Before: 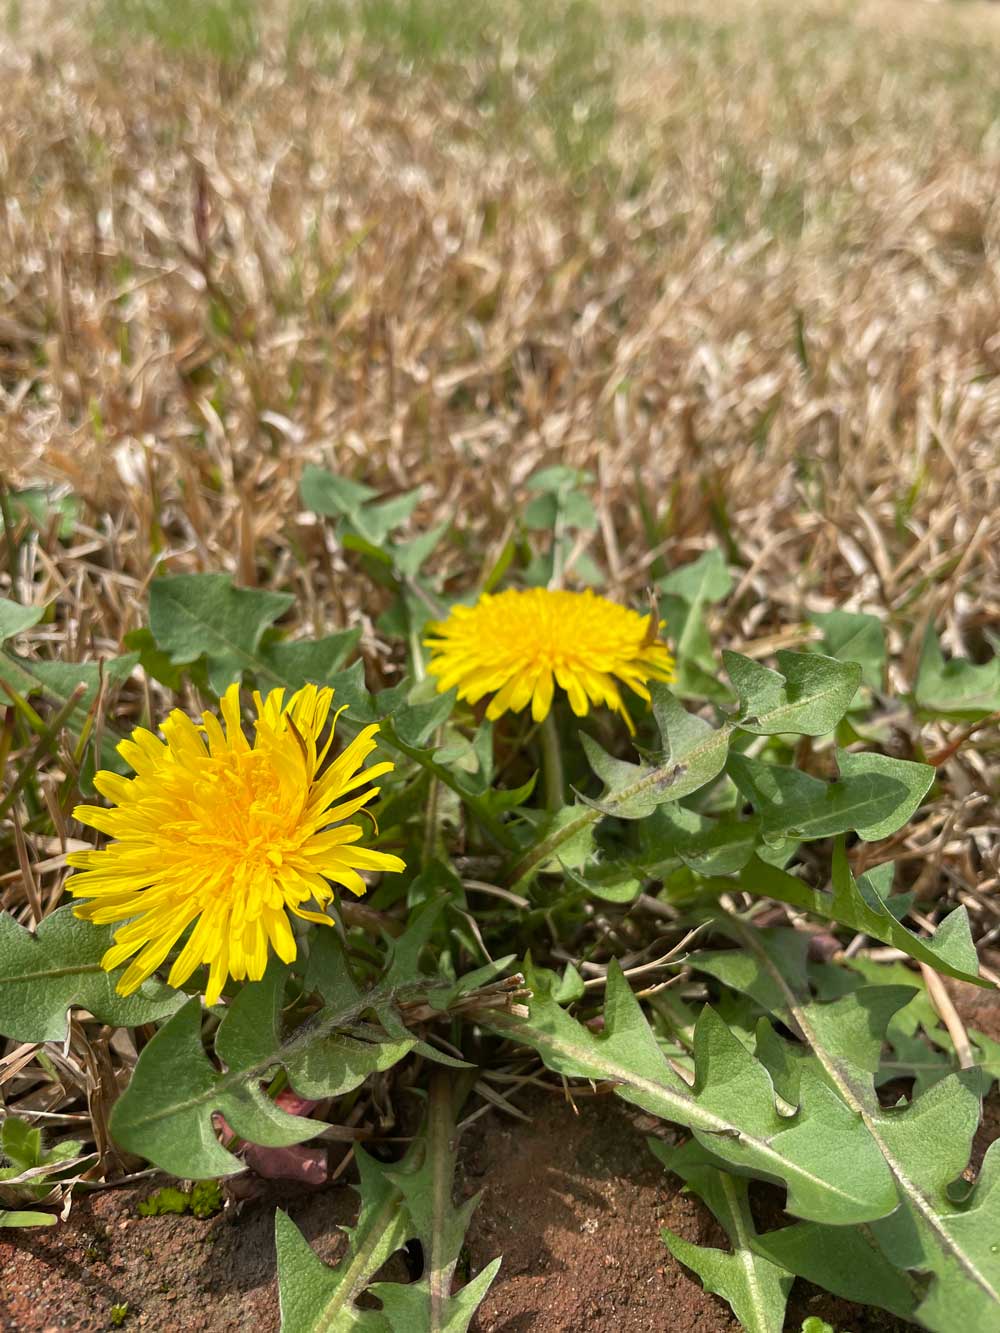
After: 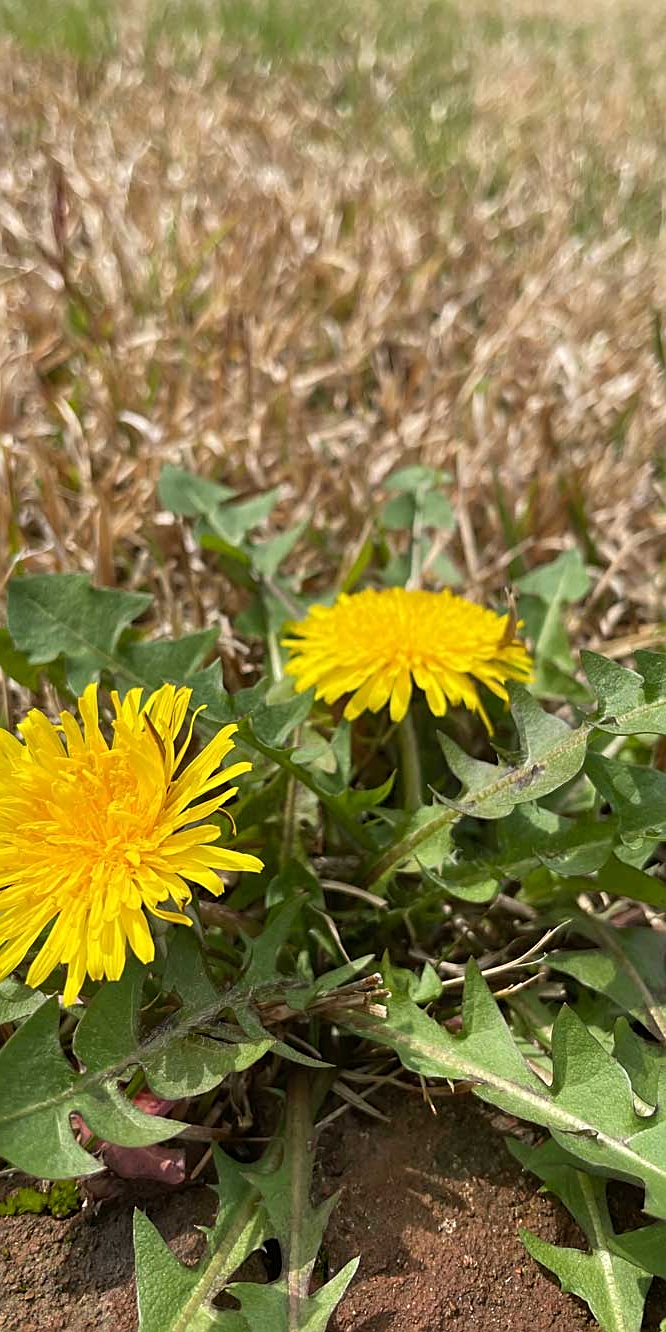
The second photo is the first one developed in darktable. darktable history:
sharpen: on, module defaults
crop and rotate: left 14.292%, right 19.041%
